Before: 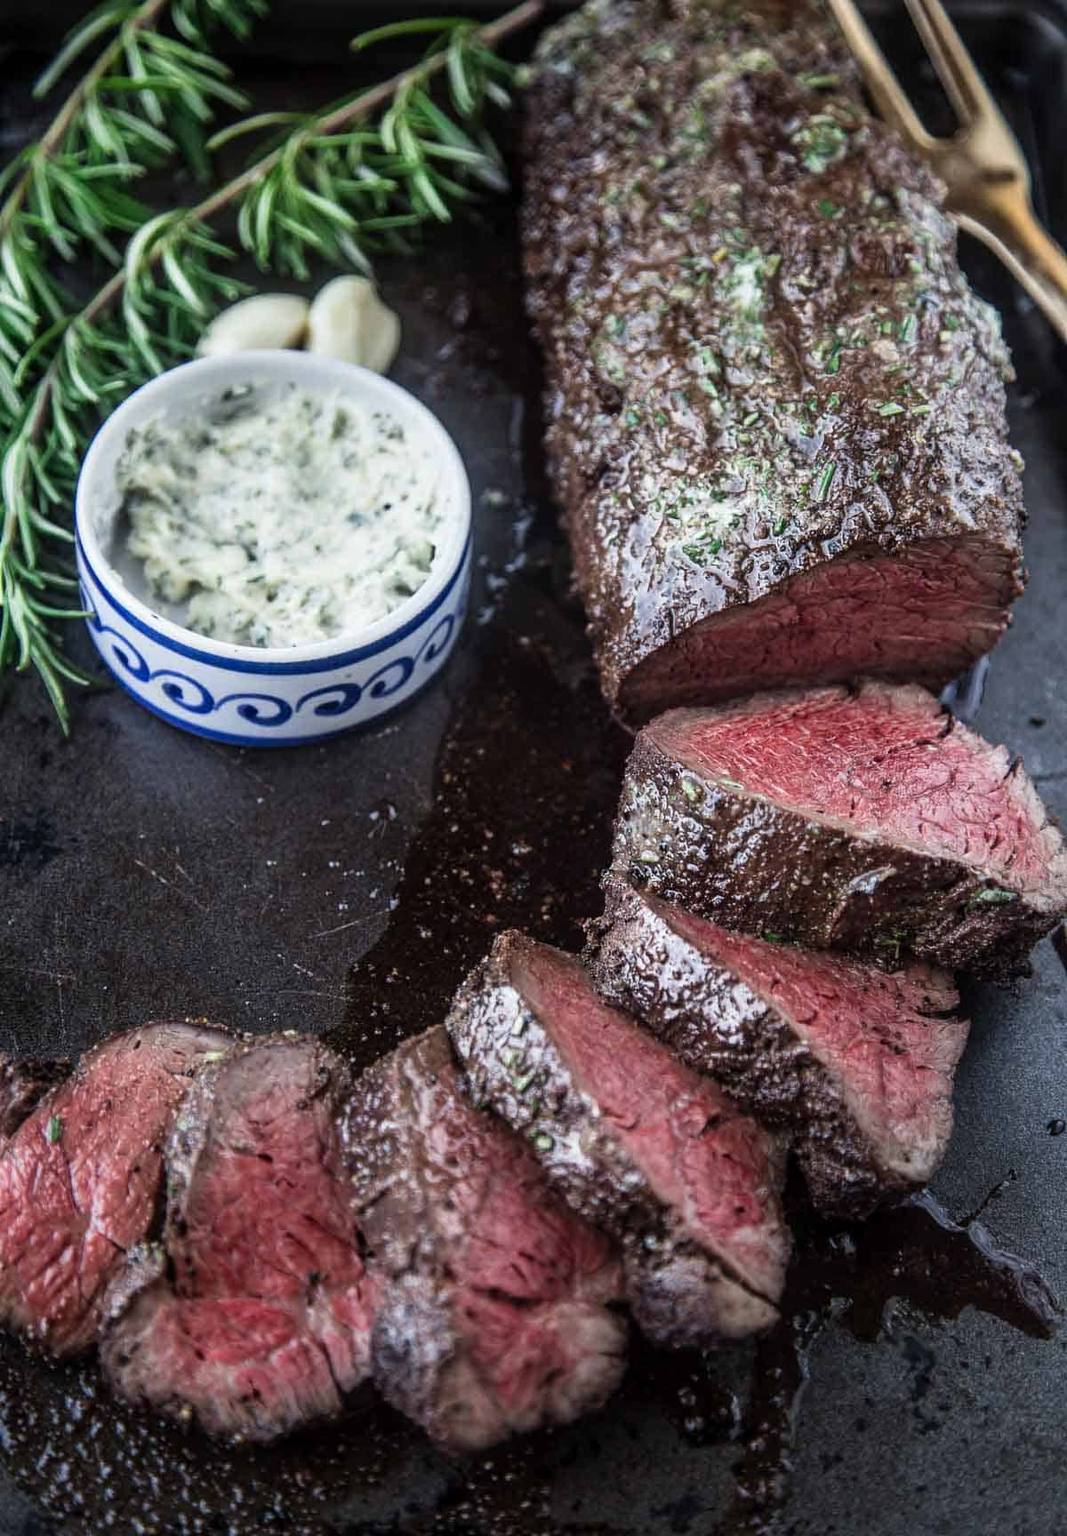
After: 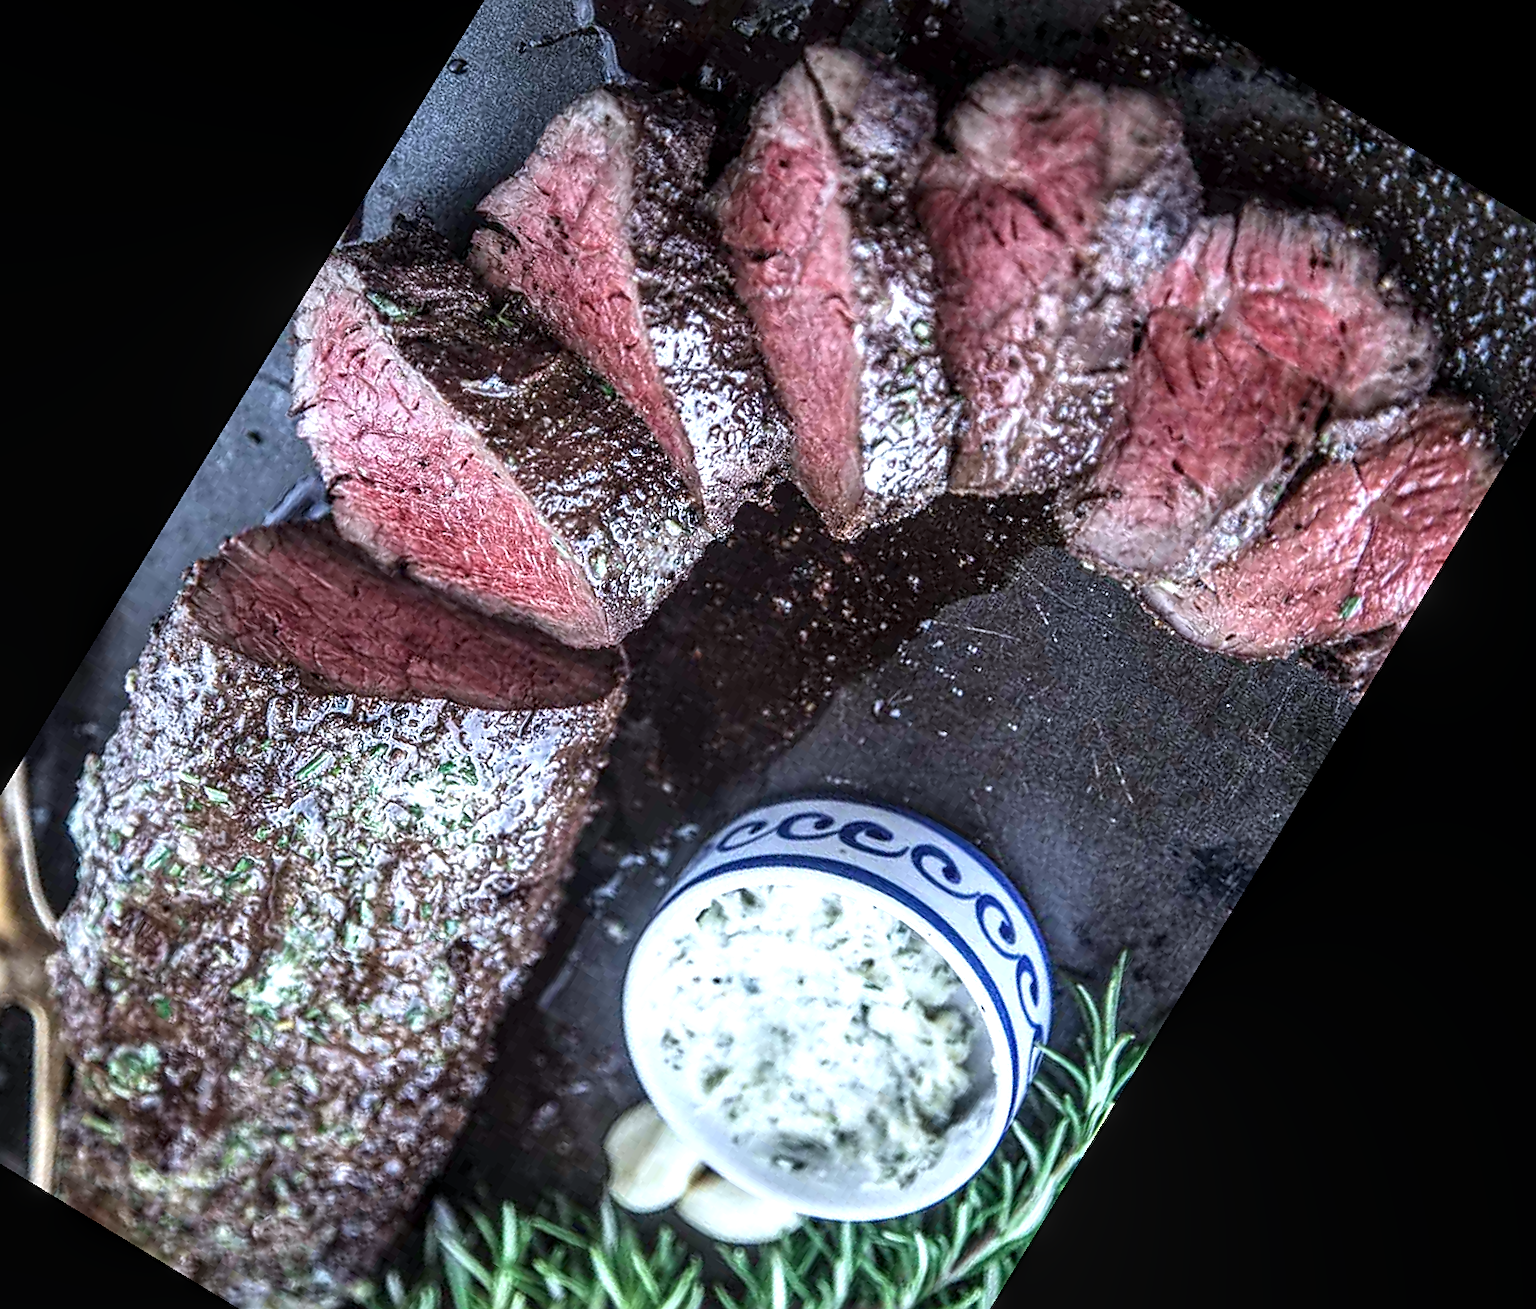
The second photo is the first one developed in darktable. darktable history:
exposure: black level correction 0, exposure 0.7 EV, compensate exposure bias true, compensate highlight preservation false
sharpen: on, module defaults
color calibration: illuminant as shot in camera, x 0.369, y 0.376, temperature 4328.46 K, gamut compression 3
crop and rotate: angle 148.68°, left 9.111%, top 15.603%, right 4.588%, bottom 17.041%
local contrast: on, module defaults
